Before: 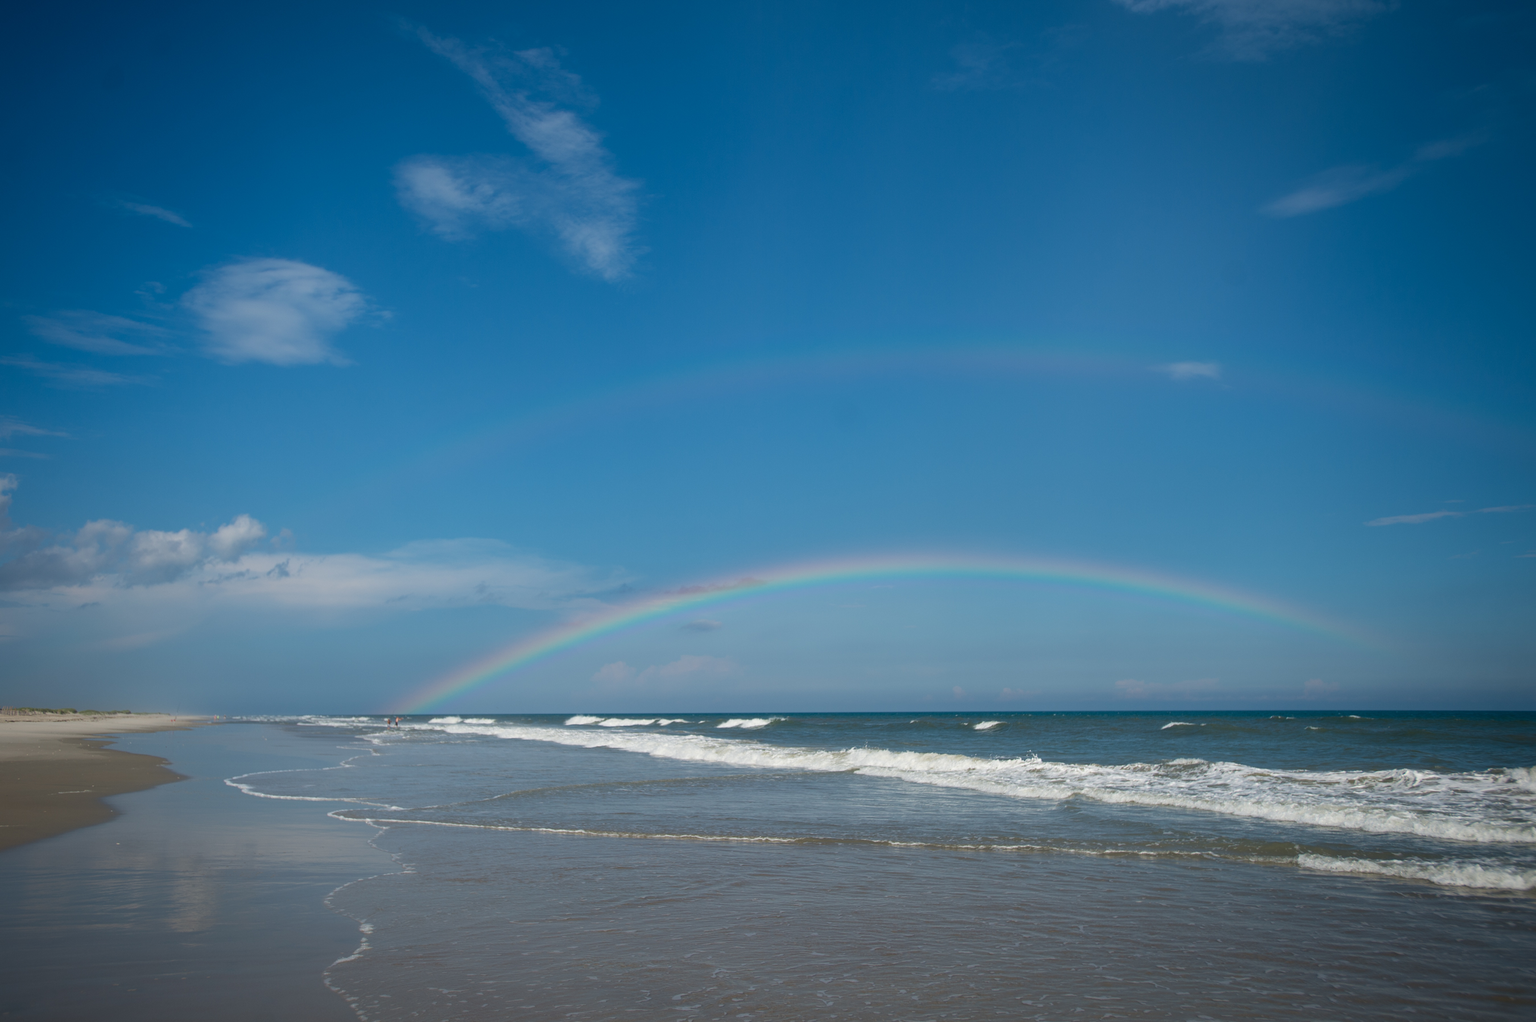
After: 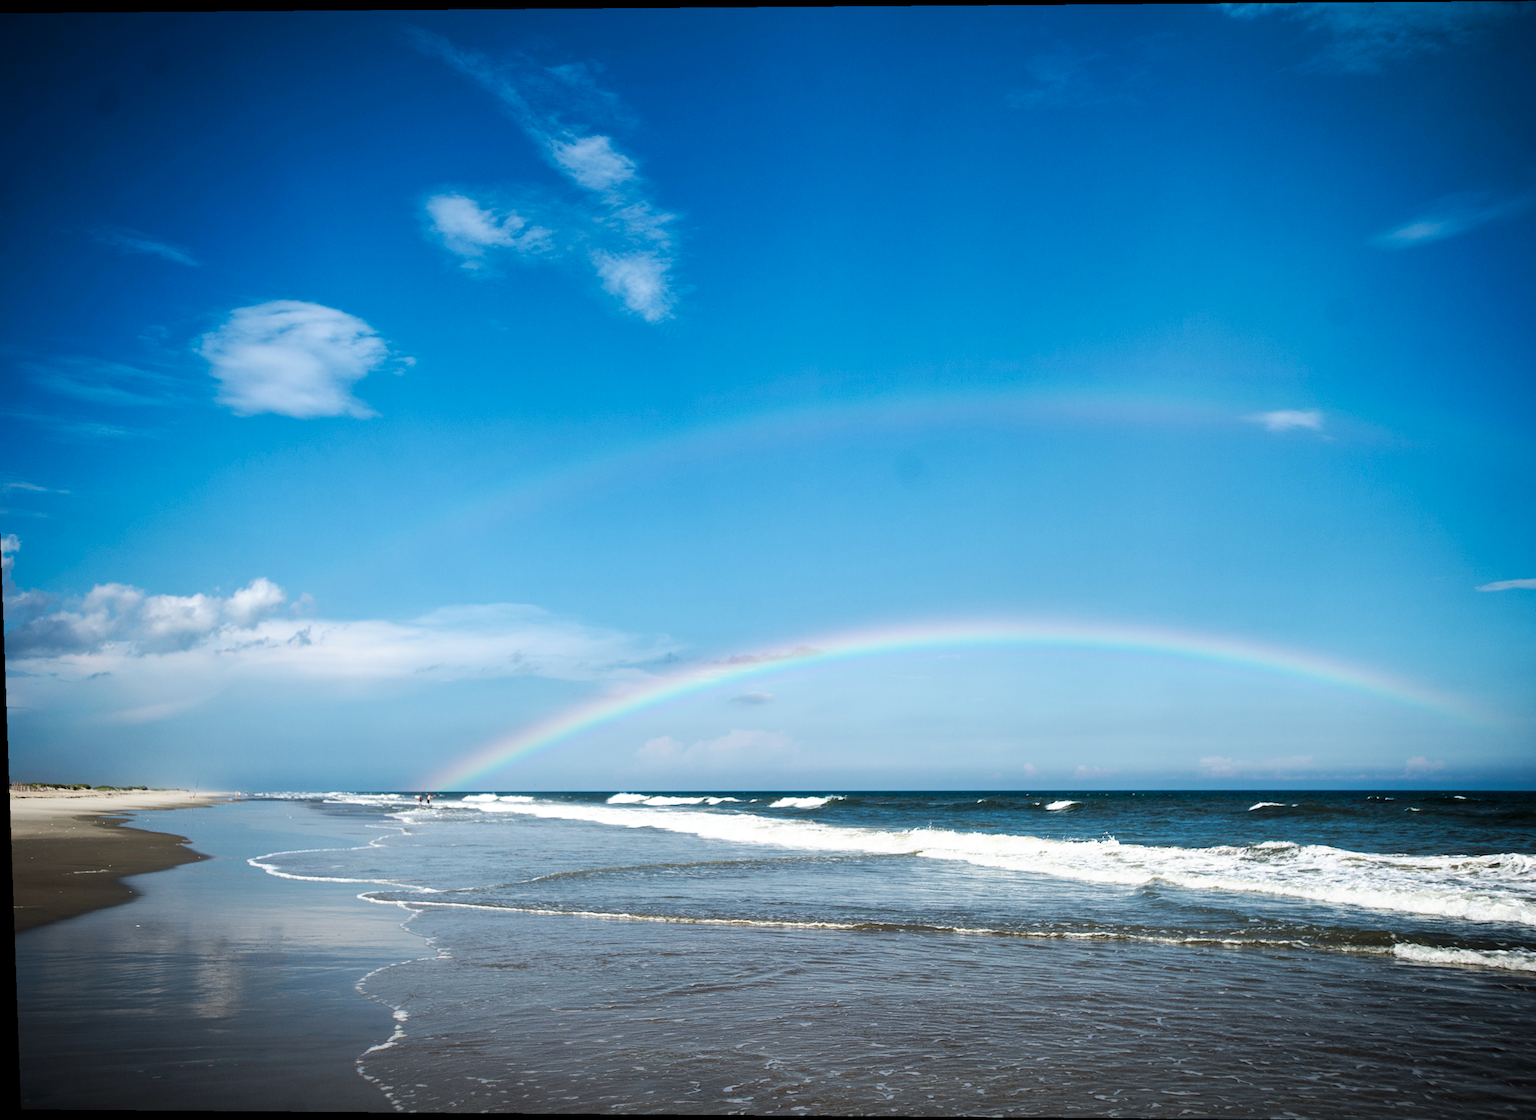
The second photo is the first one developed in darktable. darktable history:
local contrast: mode bilateral grid, contrast 20, coarseness 50, detail 120%, midtone range 0.2
crop and rotate: left 1.088%, right 8.807%
rotate and perspective: lens shift (vertical) 0.048, lens shift (horizontal) -0.024, automatic cropping off
tone curve: curves: ch0 [(0, 0) (0.003, 0.003) (0.011, 0.009) (0.025, 0.022) (0.044, 0.037) (0.069, 0.051) (0.1, 0.079) (0.136, 0.114) (0.177, 0.152) (0.224, 0.212) (0.277, 0.281) (0.335, 0.358) (0.399, 0.459) (0.468, 0.573) (0.543, 0.684) (0.623, 0.779) (0.709, 0.866) (0.801, 0.949) (0.898, 0.98) (1, 1)], preserve colors none
filmic rgb: black relative exposure -4 EV, white relative exposure 3 EV, hardness 3.02, contrast 1.5
